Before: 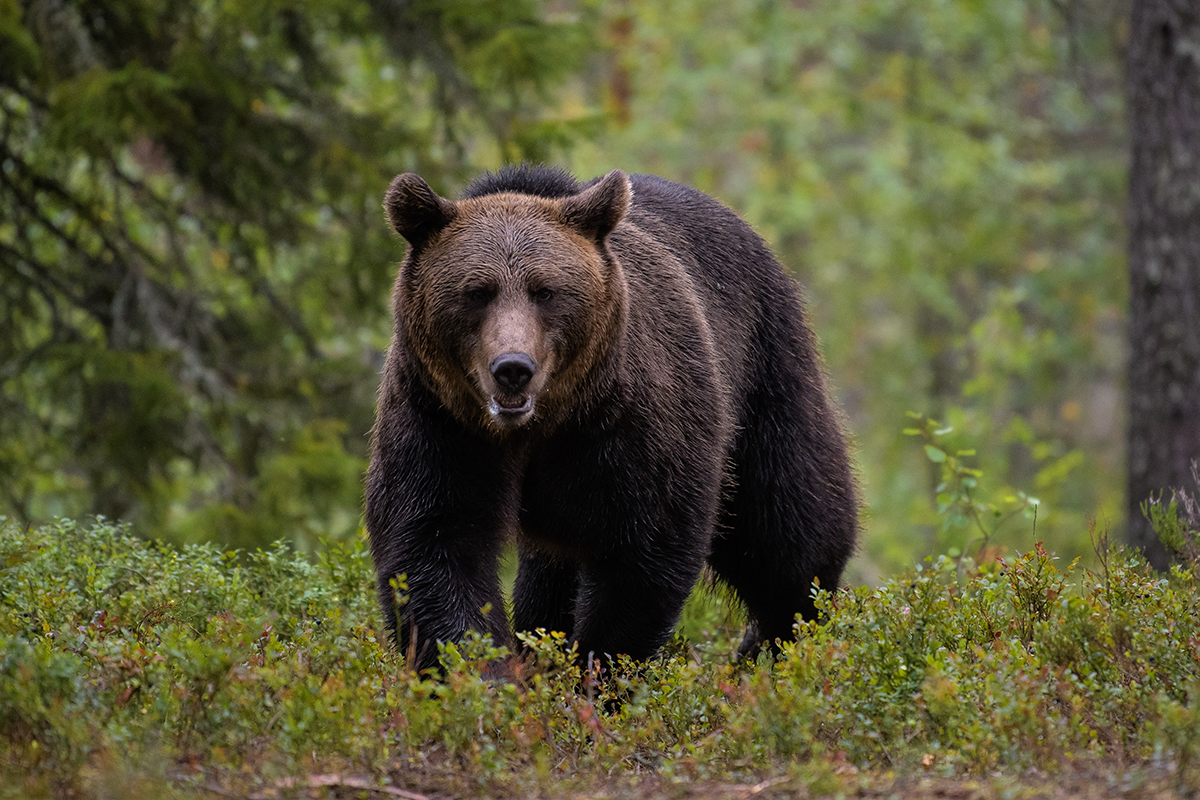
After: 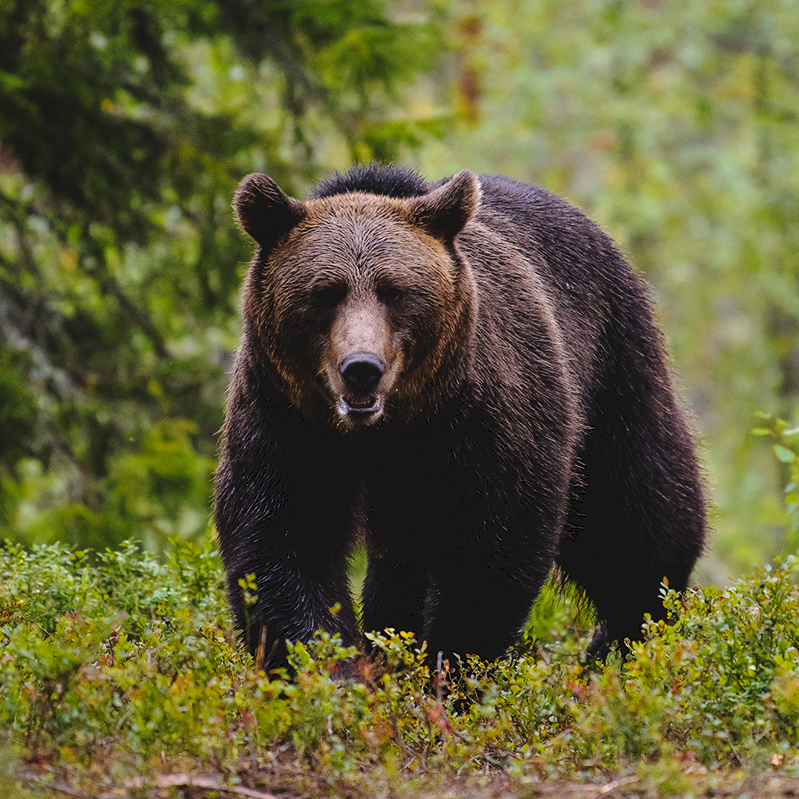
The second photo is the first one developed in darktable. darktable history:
tone curve: curves: ch0 [(0, 0) (0.003, 0.072) (0.011, 0.073) (0.025, 0.072) (0.044, 0.076) (0.069, 0.089) (0.1, 0.103) (0.136, 0.123) (0.177, 0.158) (0.224, 0.21) (0.277, 0.275) (0.335, 0.372) (0.399, 0.463) (0.468, 0.556) (0.543, 0.633) (0.623, 0.712) (0.709, 0.795) (0.801, 0.869) (0.898, 0.942) (1, 1)], preserve colors none
crop and rotate: left 12.648%, right 20.685%
exposure: exposure -0.041 EV, compensate highlight preservation false
